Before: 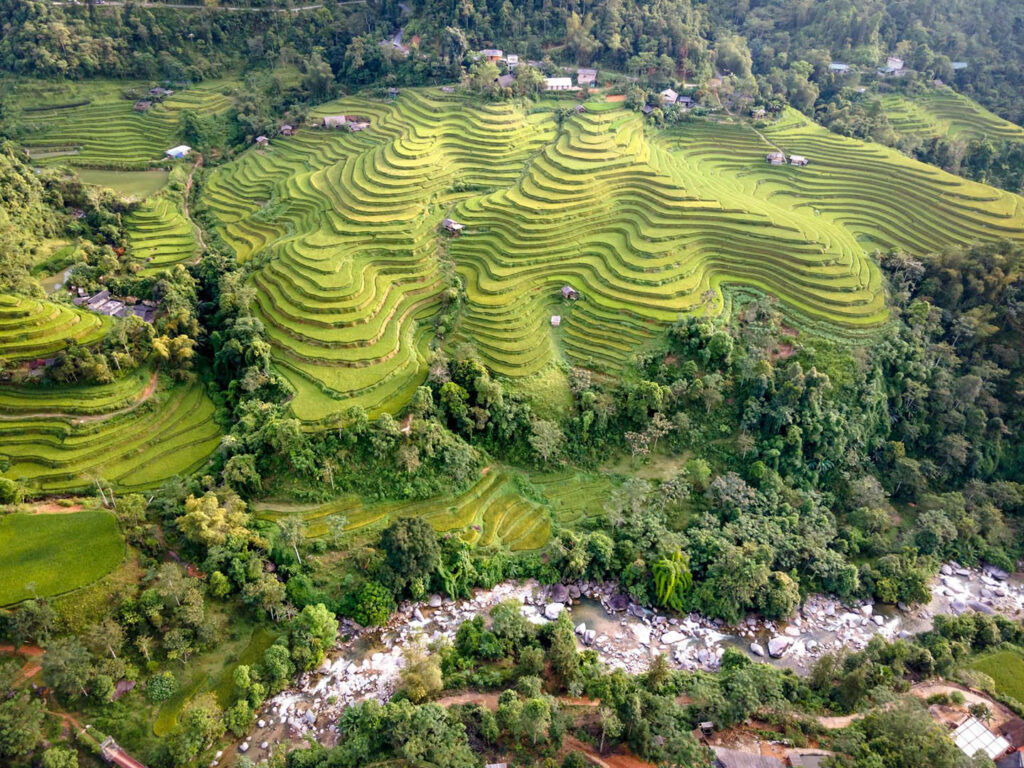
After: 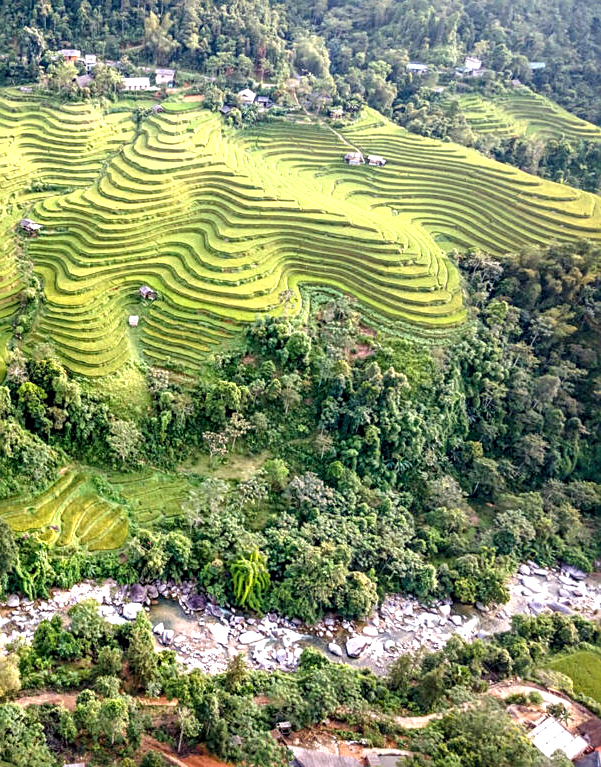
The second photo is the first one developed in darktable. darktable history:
sharpen: on, module defaults
crop: left 41.239%
color correction: highlights b* 0.012, saturation 0.984
local contrast: on, module defaults
exposure: black level correction 0.001, exposure 0.498 EV, compensate highlight preservation false
